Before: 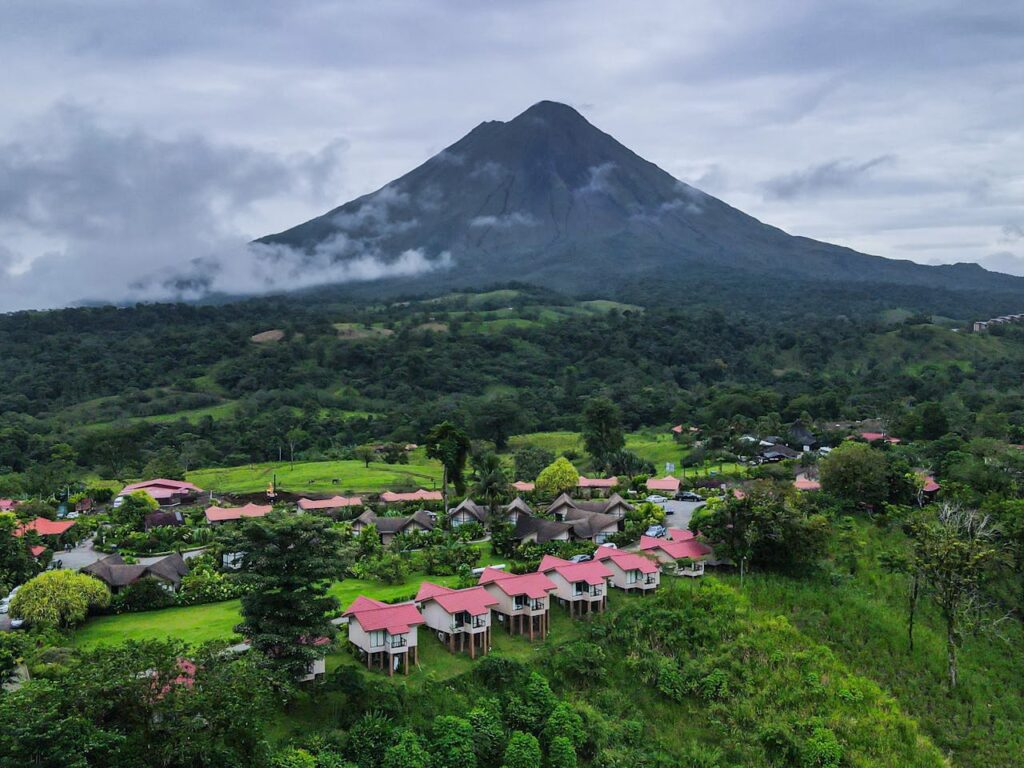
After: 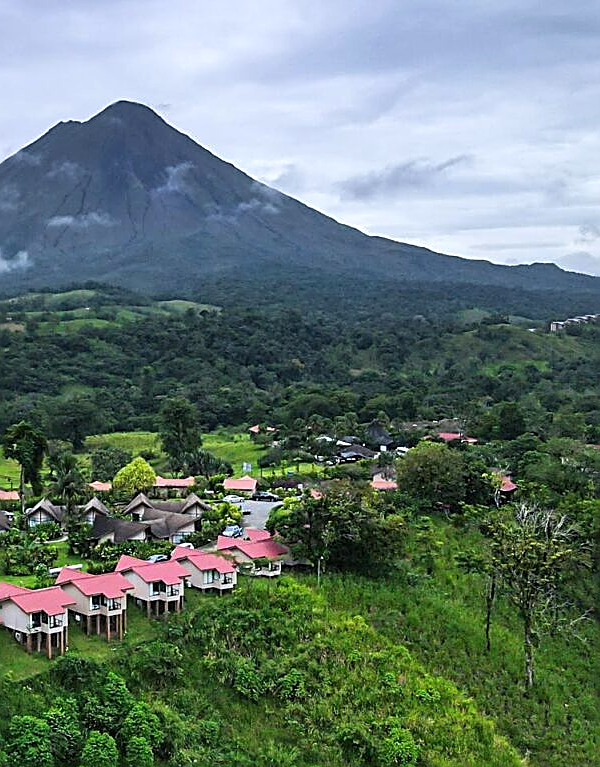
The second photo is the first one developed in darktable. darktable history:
sharpen: amount 1
crop: left 41.402%
exposure: exposure 0.375 EV, compensate highlight preservation false
